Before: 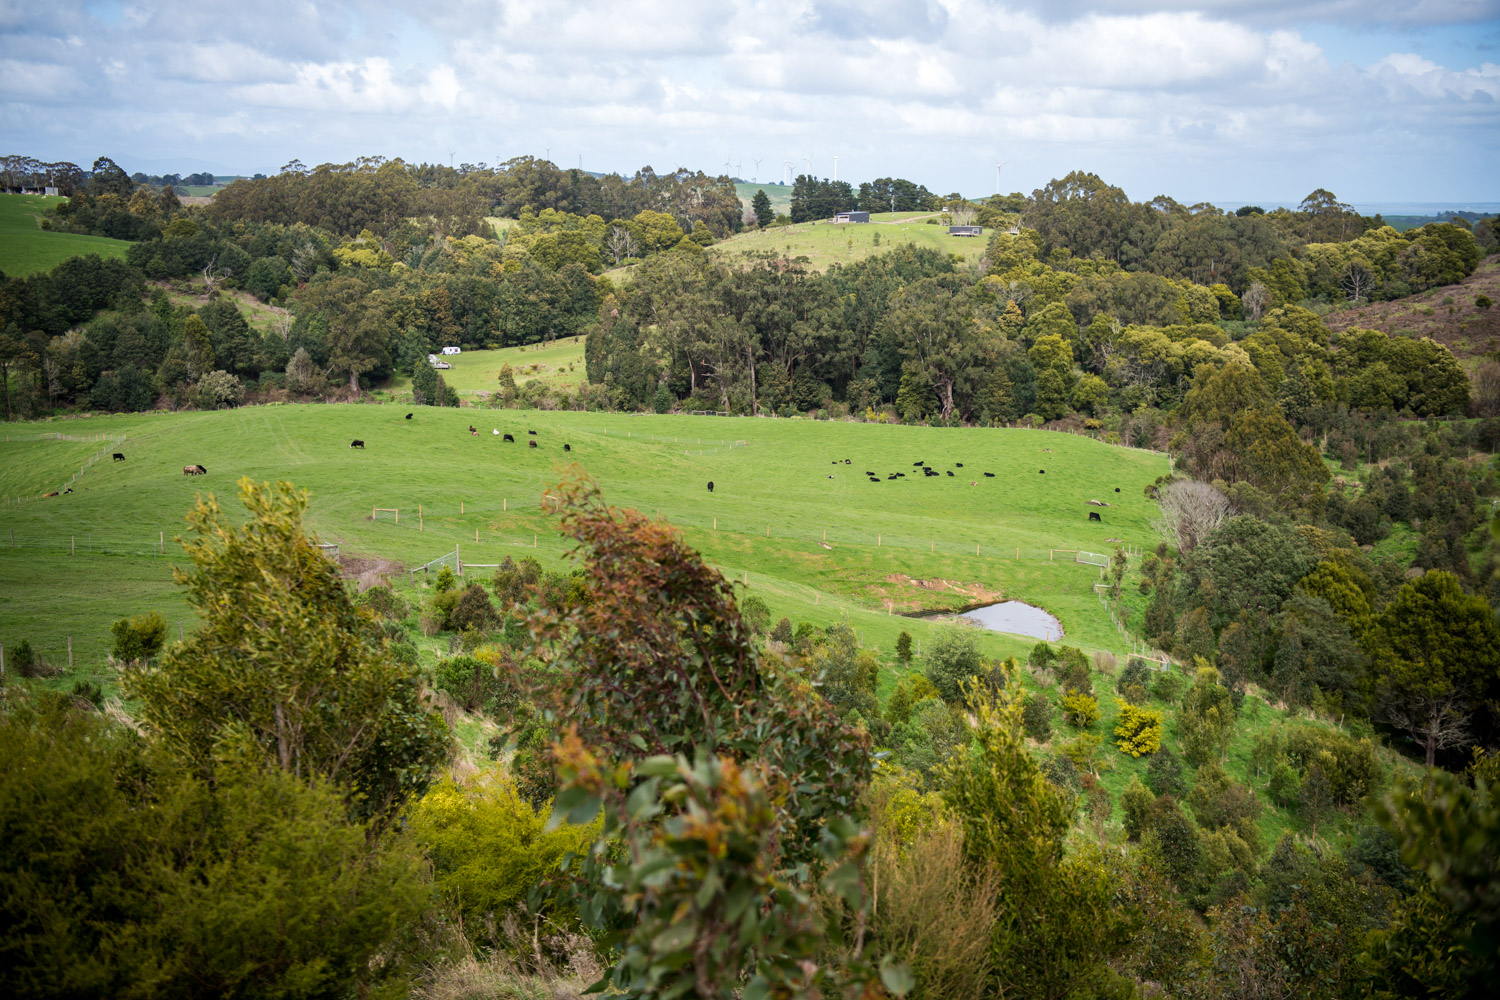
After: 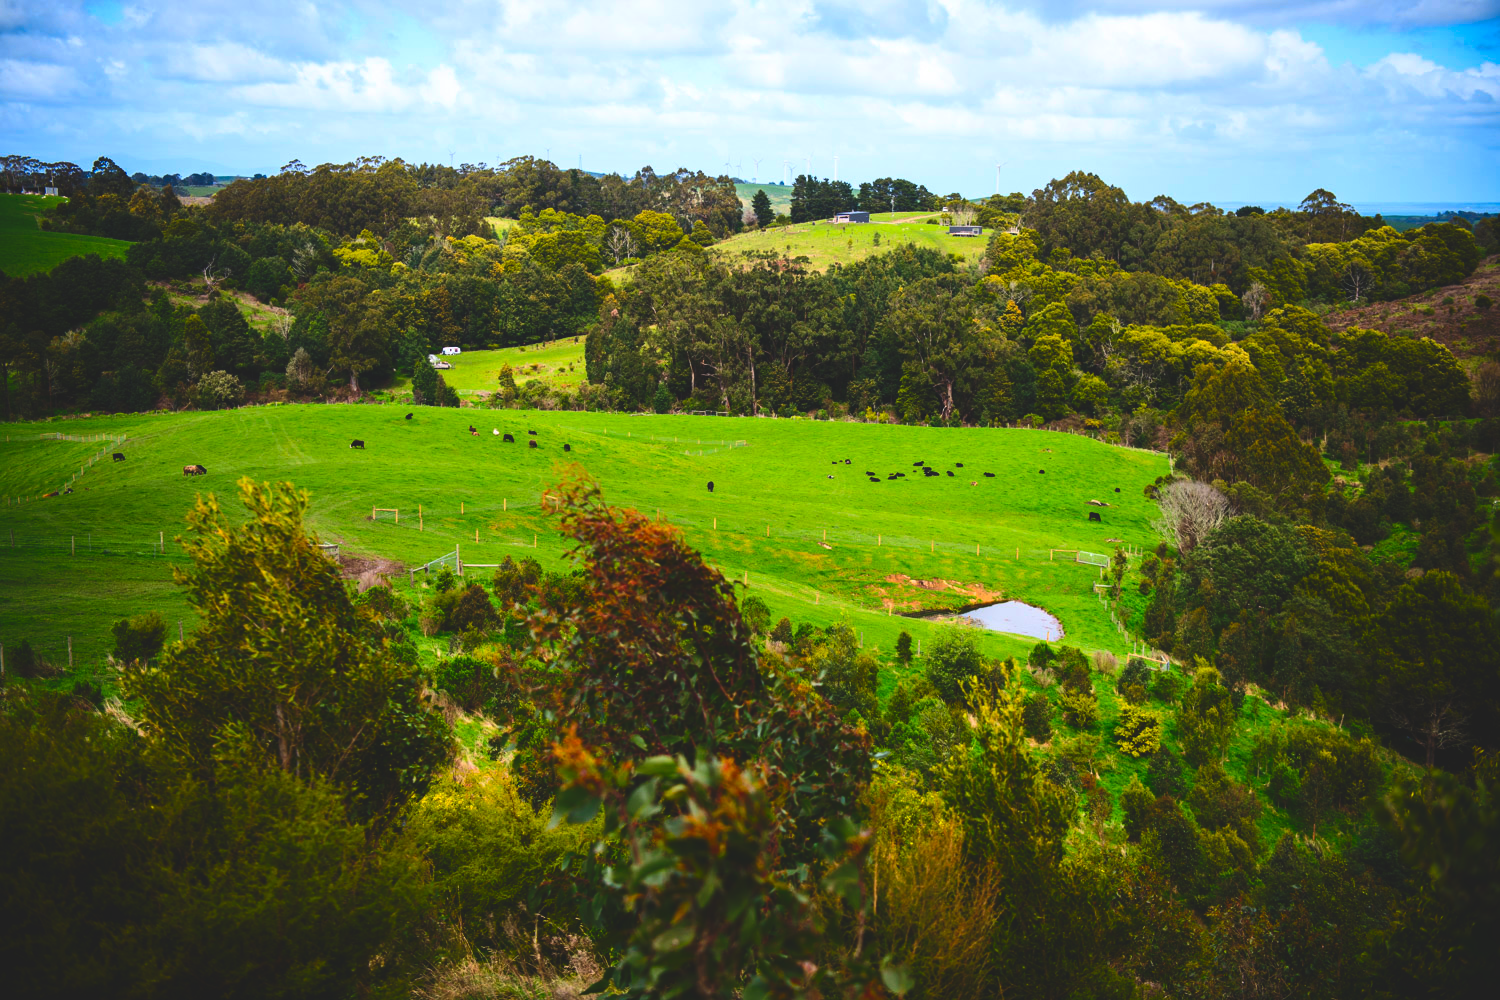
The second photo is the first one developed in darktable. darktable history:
contrast brightness saturation: contrast 0.26, brightness 0.02, saturation 0.87
rgb curve: curves: ch0 [(0, 0.186) (0.314, 0.284) (0.775, 0.708) (1, 1)], compensate middle gray true, preserve colors none
